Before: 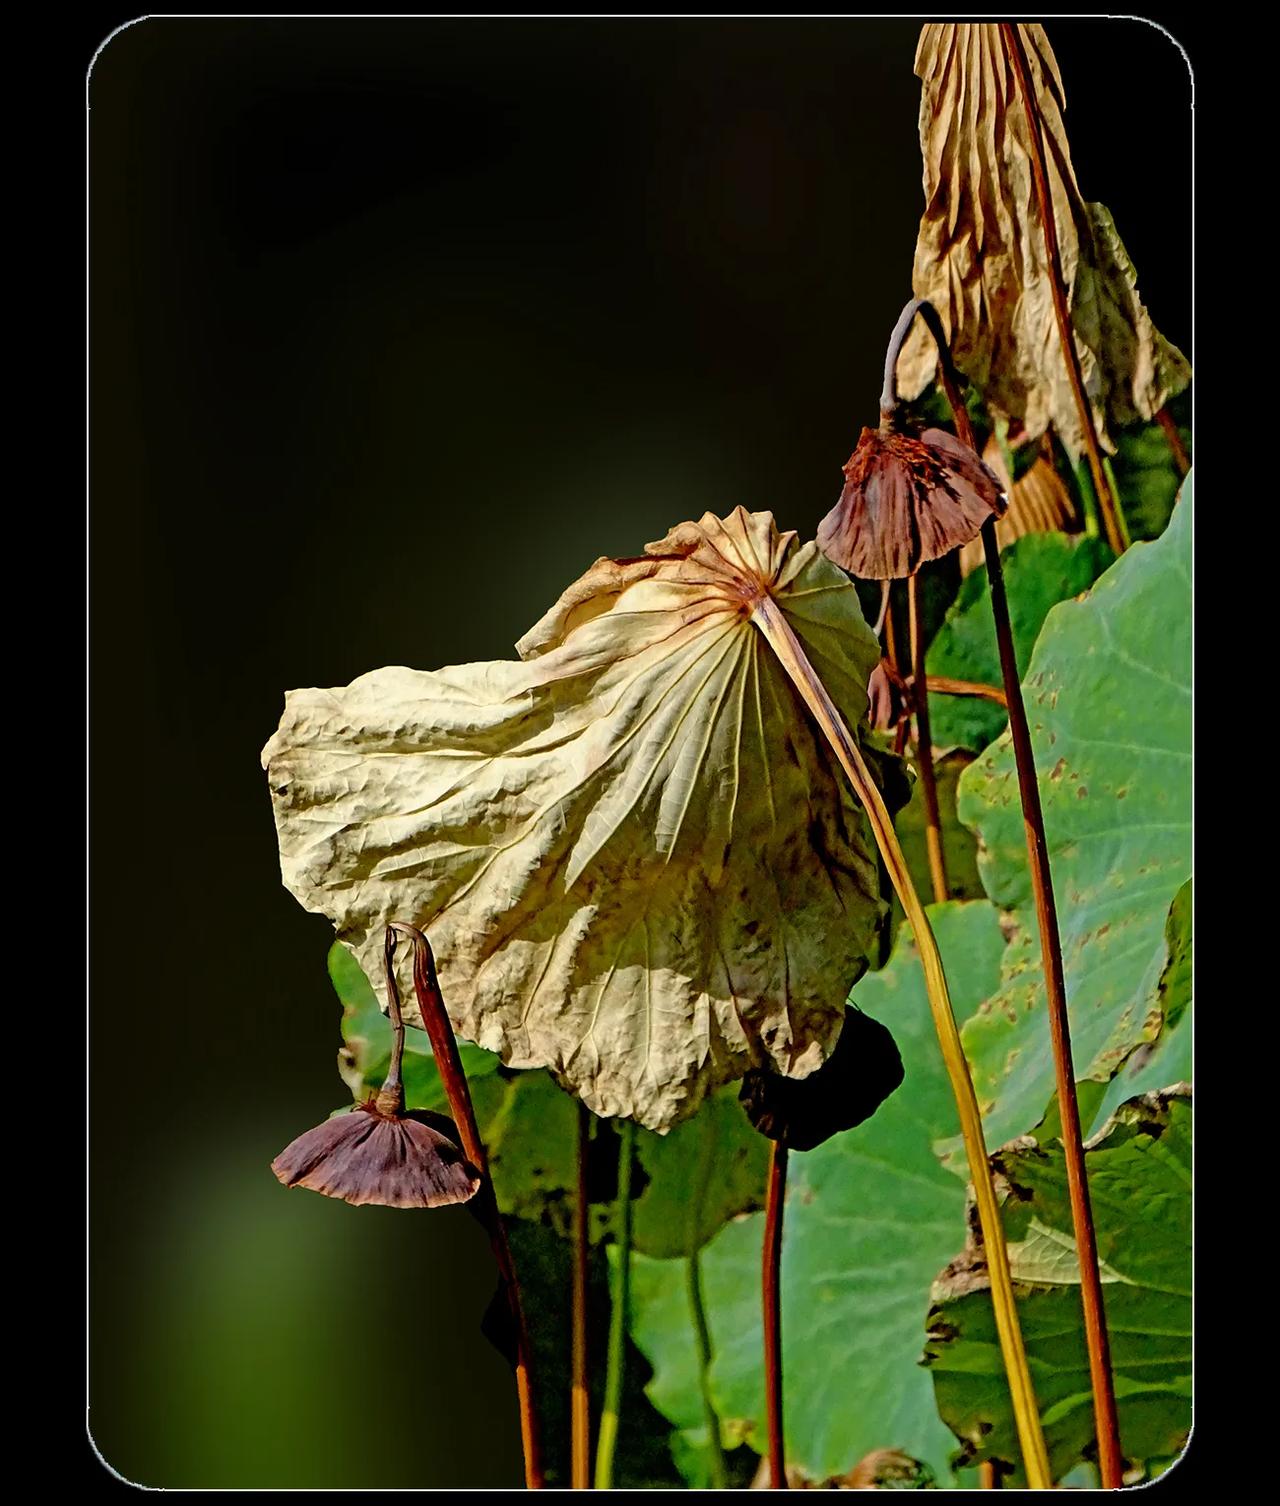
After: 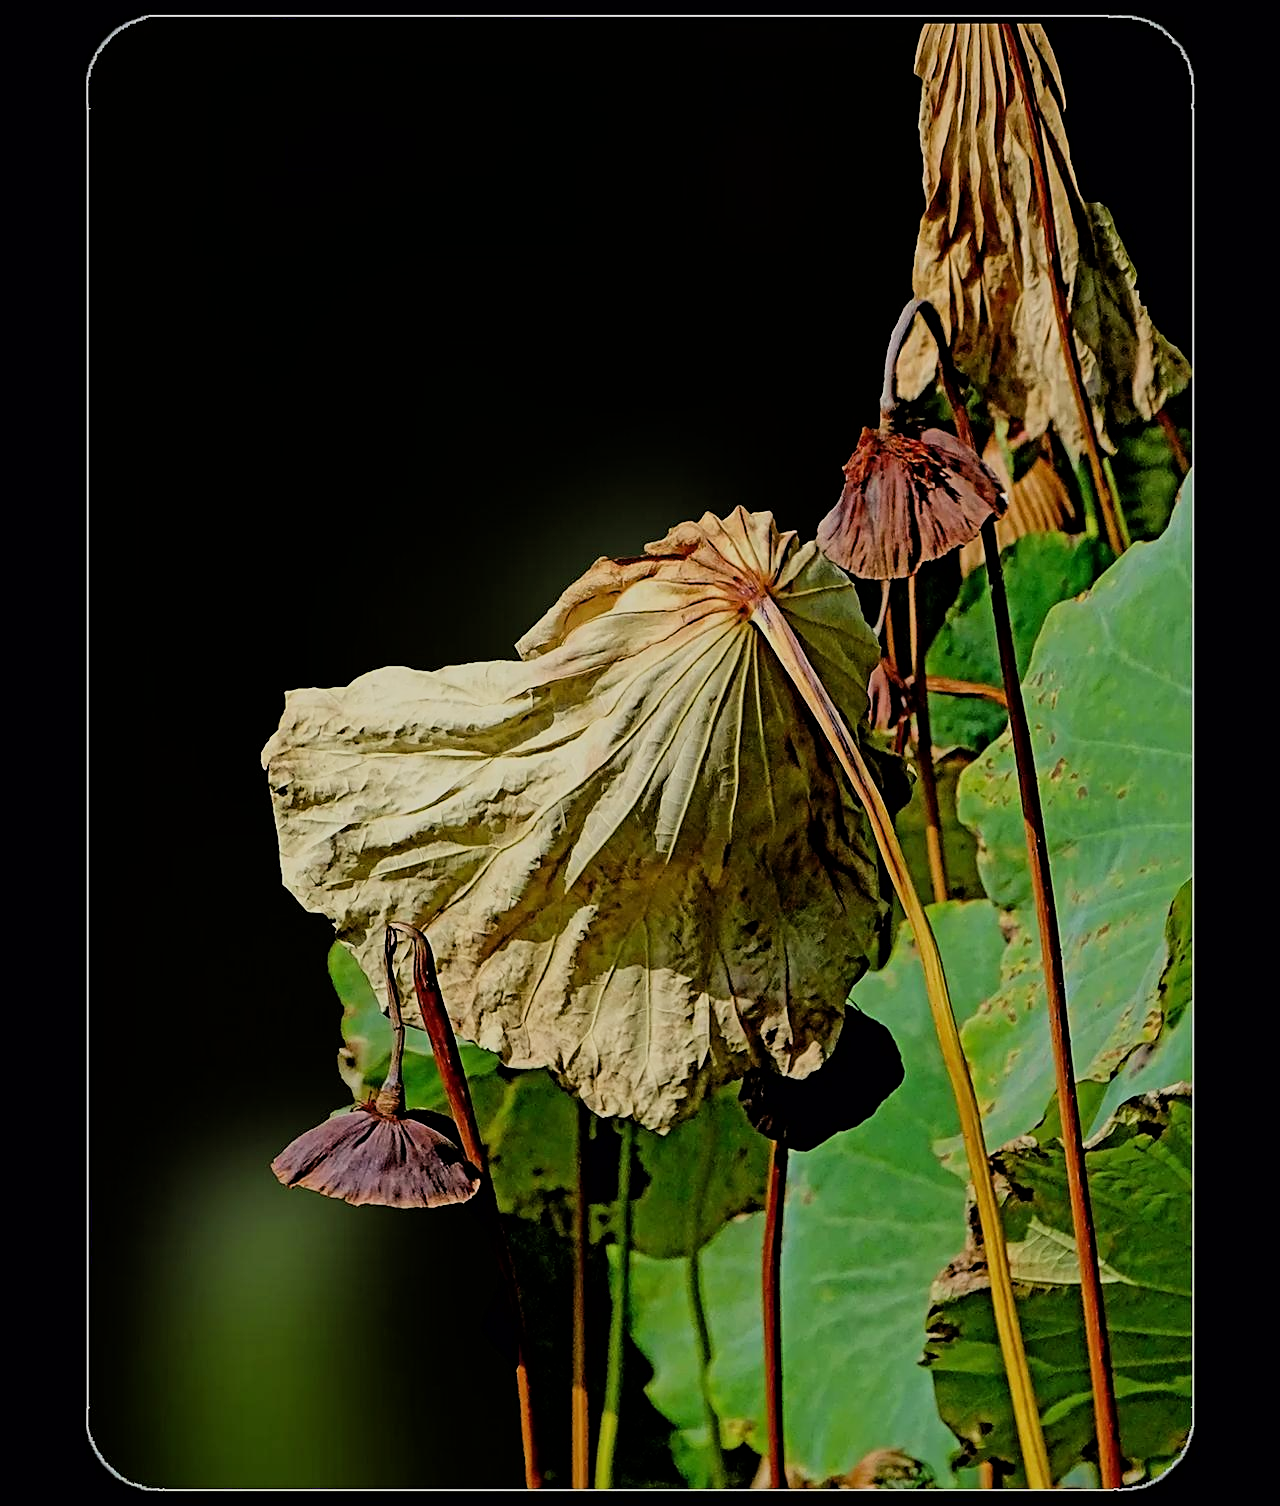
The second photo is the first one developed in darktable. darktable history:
filmic rgb: black relative exposure -6.92 EV, white relative exposure 5.66 EV, hardness 2.86, color science v6 (2022)
sharpen: on, module defaults
